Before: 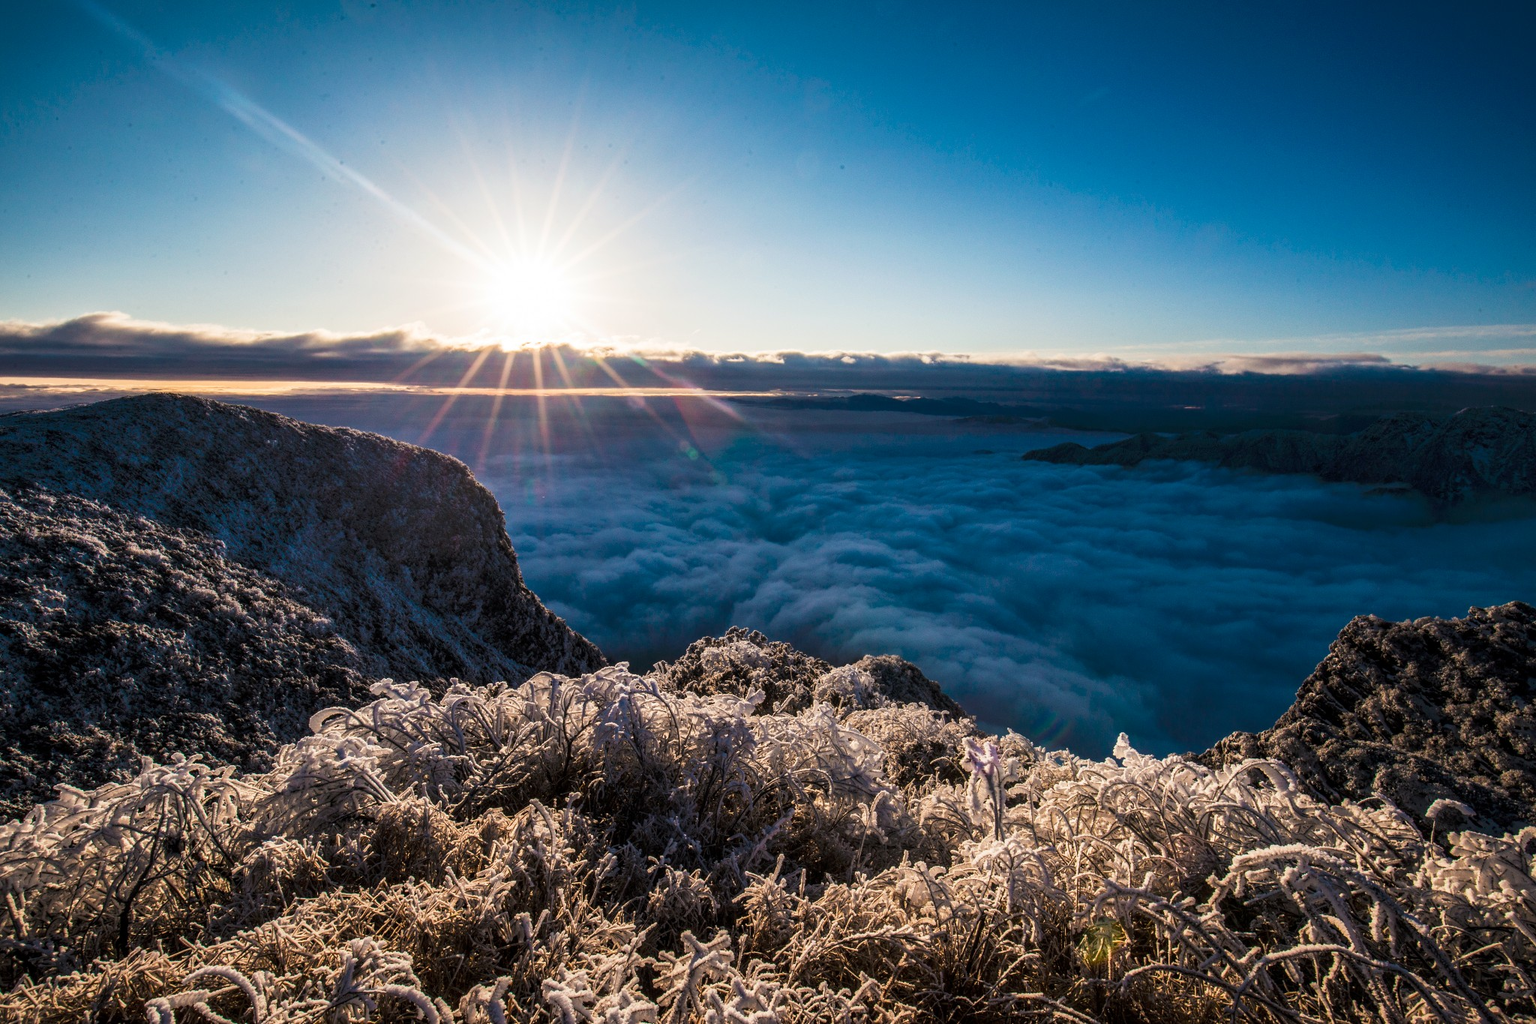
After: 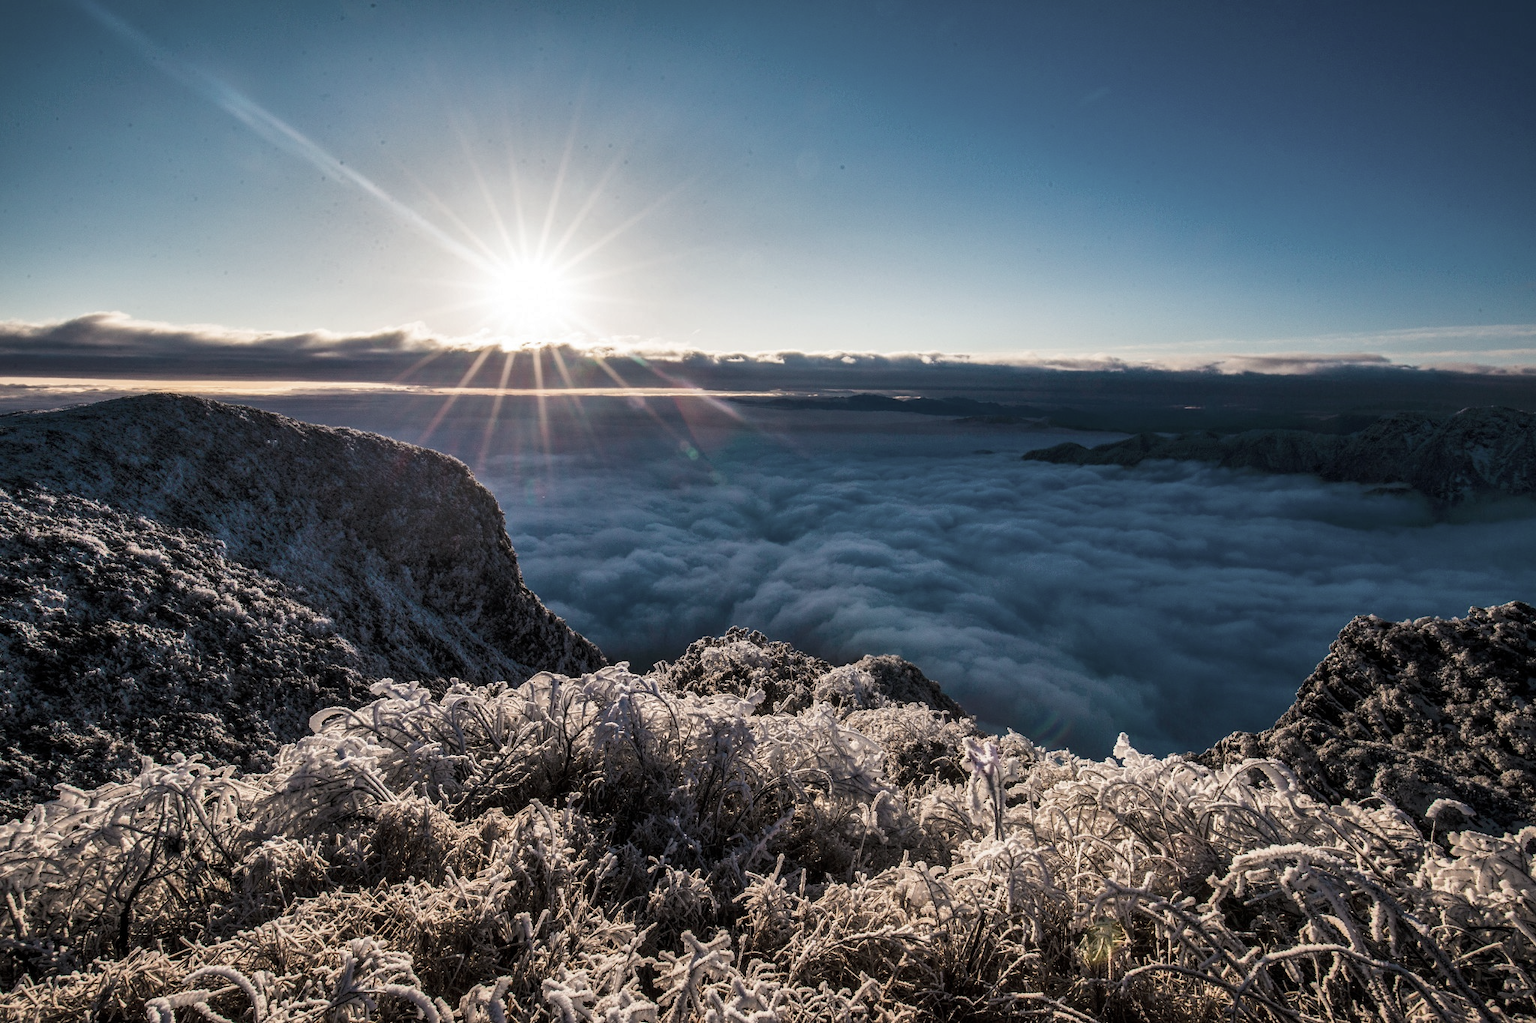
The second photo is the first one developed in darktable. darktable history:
shadows and highlights: radius 108.76, shadows 41.09, highlights -72.6, low approximation 0.01, soften with gaussian
color correction: highlights b* -0.047, saturation 0.591
